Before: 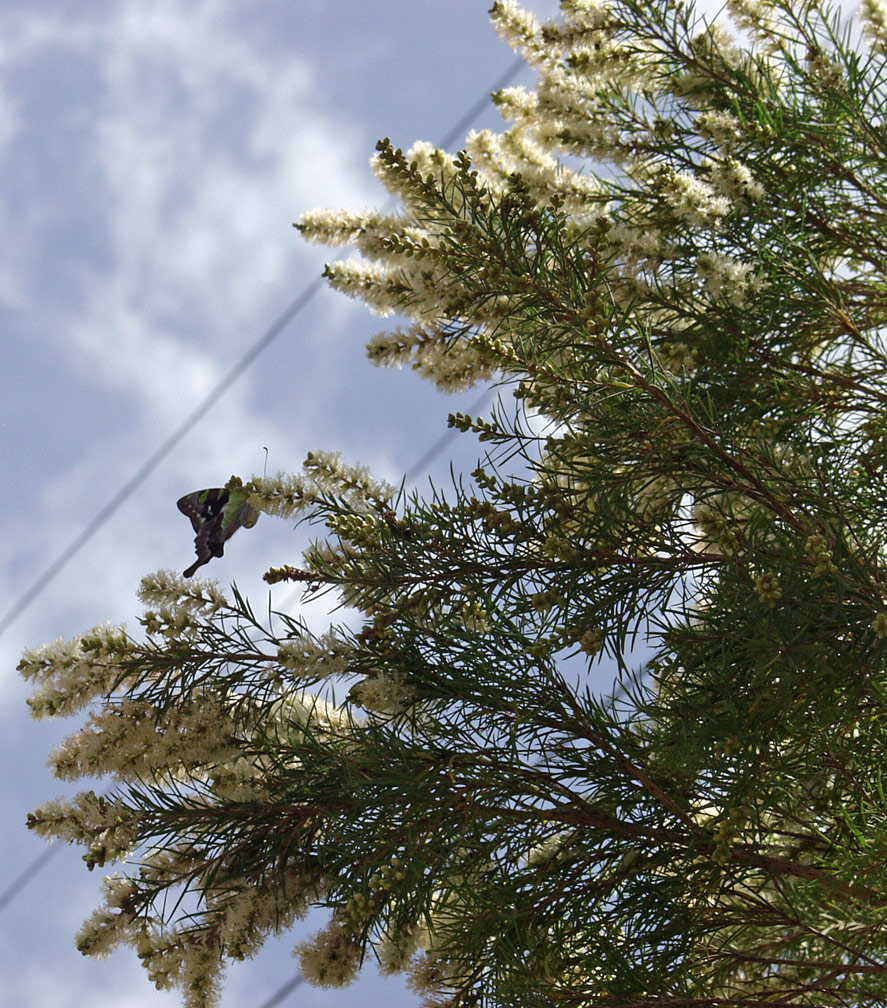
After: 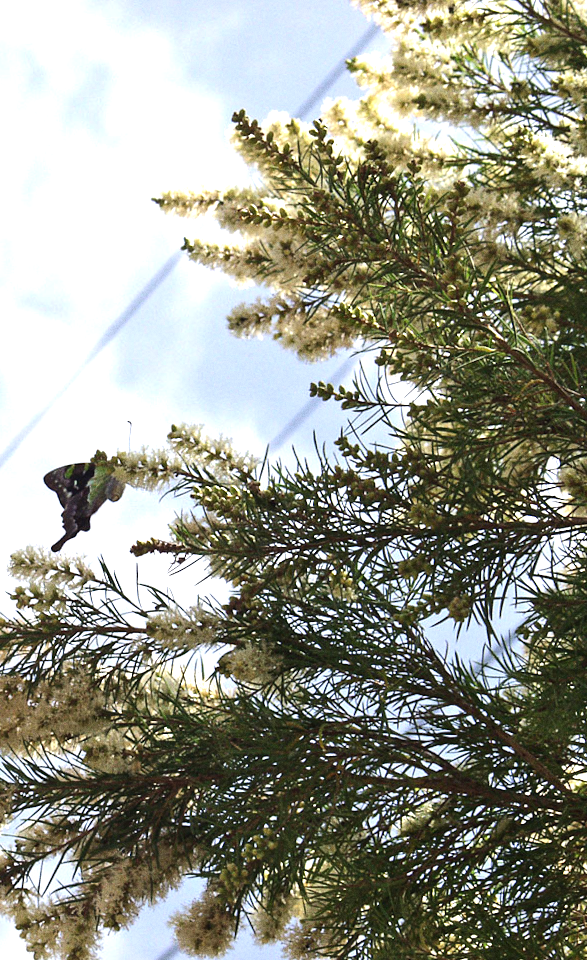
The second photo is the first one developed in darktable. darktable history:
rotate and perspective: rotation -1.32°, lens shift (horizontal) -0.031, crop left 0.015, crop right 0.985, crop top 0.047, crop bottom 0.982
exposure: black level correction -0.002, exposure 0.708 EV, compensate exposure bias true, compensate highlight preservation false
crop and rotate: left 14.436%, right 18.898%
grain: on, module defaults
tone equalizer: -8 EV -0.417 EV, -7 EV -0.389 EV, -6 EV -0.333 EV, -5 EV -0.222 EV, -3 EV 0.222 EV, -2 EV 0.333 EV, -1 EV 0.389 EV, +0 EV 0.417 EV, edges refinement/feathering 500, mask exposure compensation -1.57 EV, preserve details no
